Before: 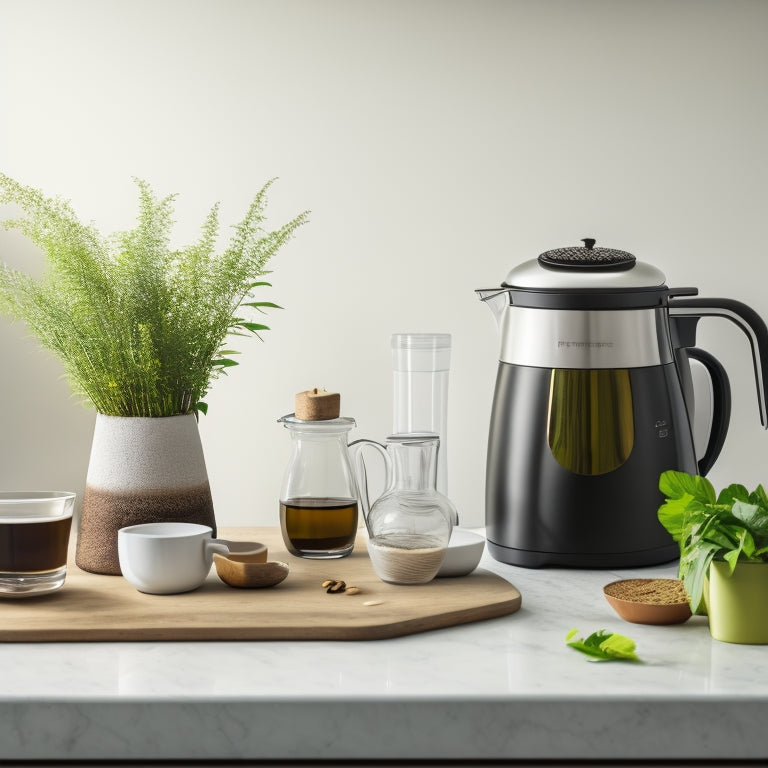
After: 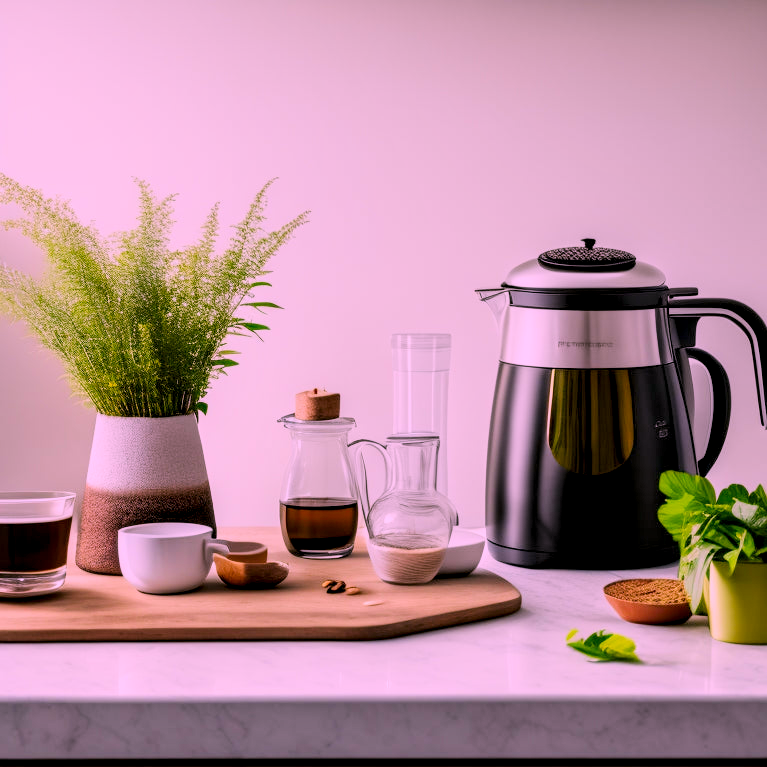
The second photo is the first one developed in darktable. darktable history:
filmic rgb: black relative exposure -7.65 EV, white relative exposure 4.56 EV, hardness 3.61, contrast 1.05
color correction: highlights a* 19.5, highlights b* -11.53, saturation 1.69
crop and rotate: left 0.126%
local contrast: detail 135%, midtone range 0.75
